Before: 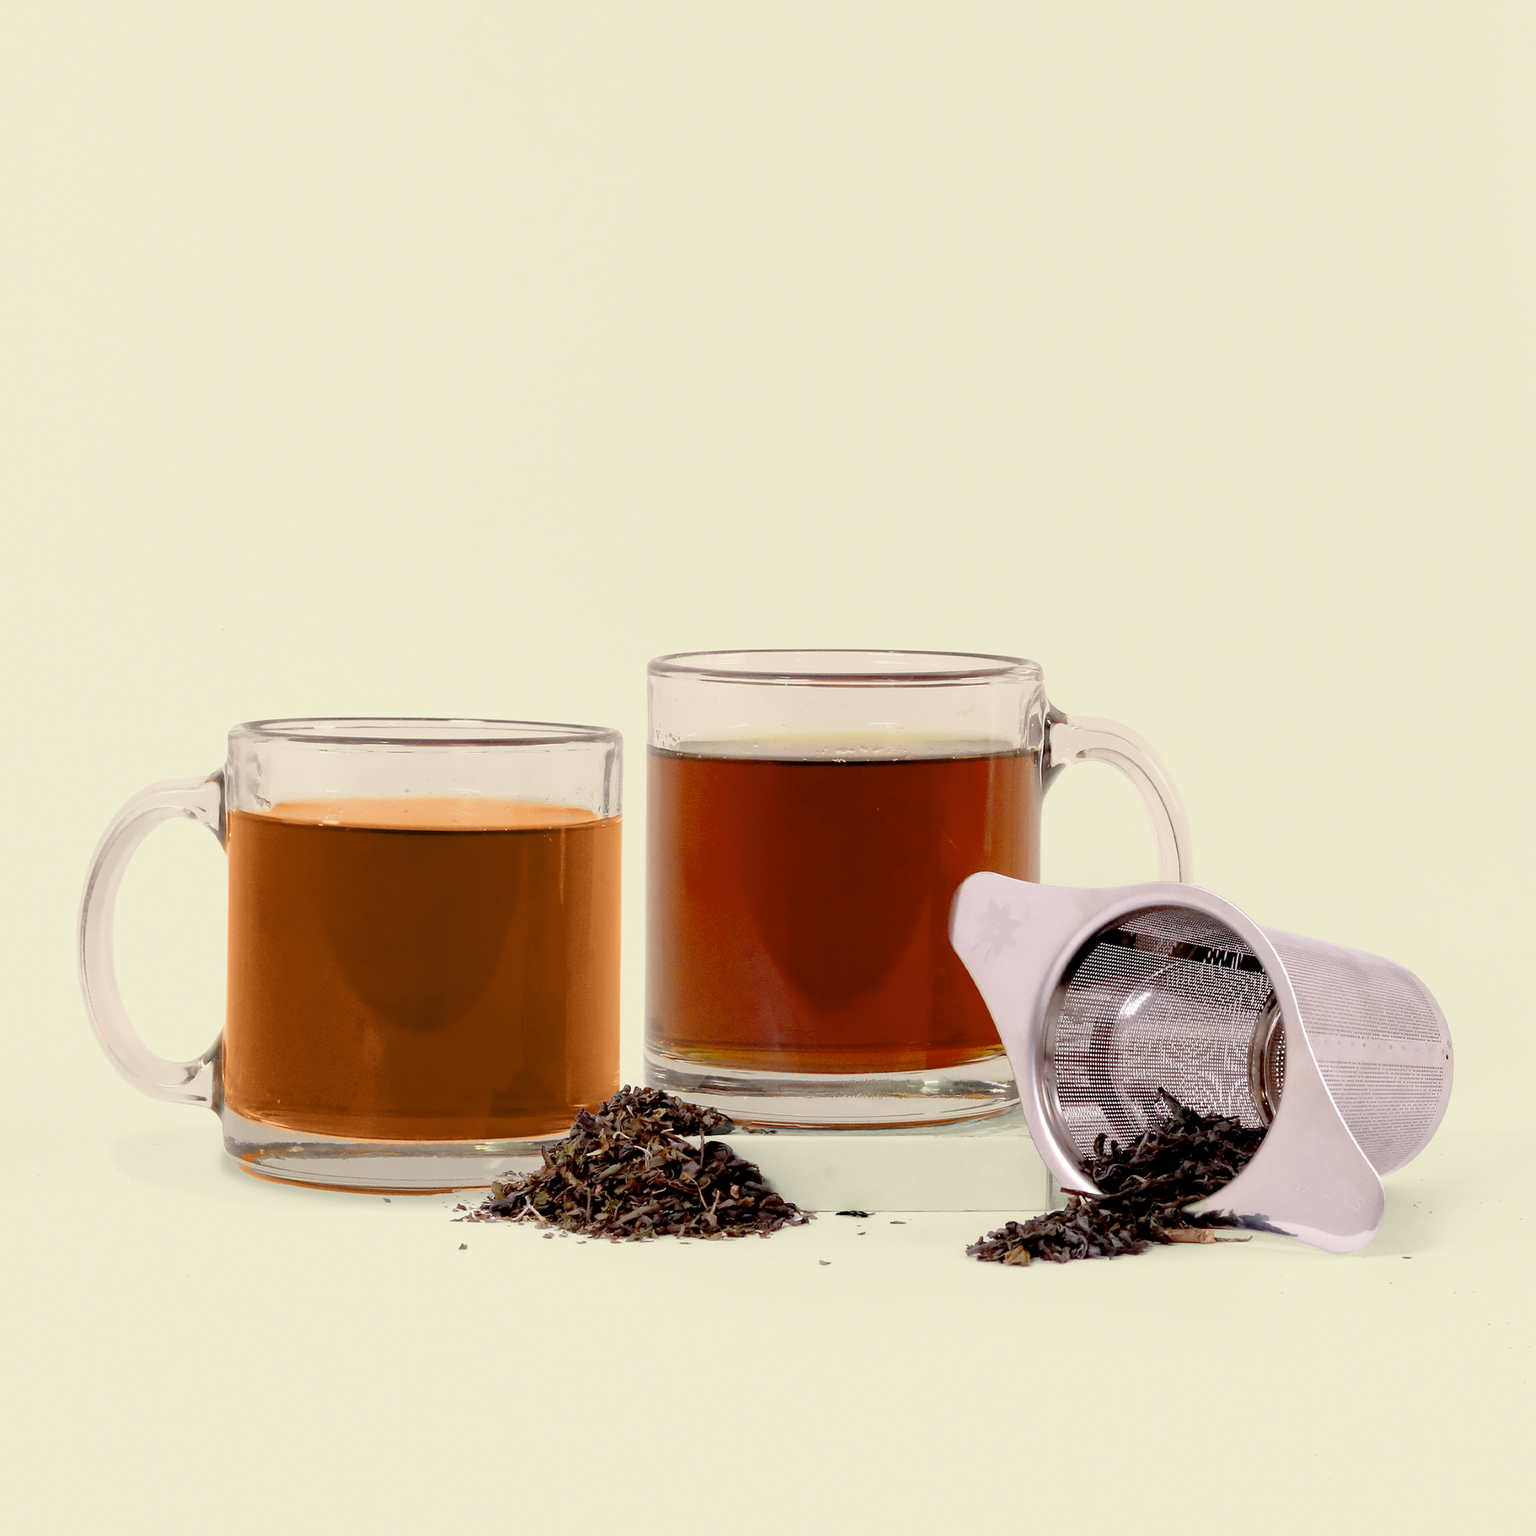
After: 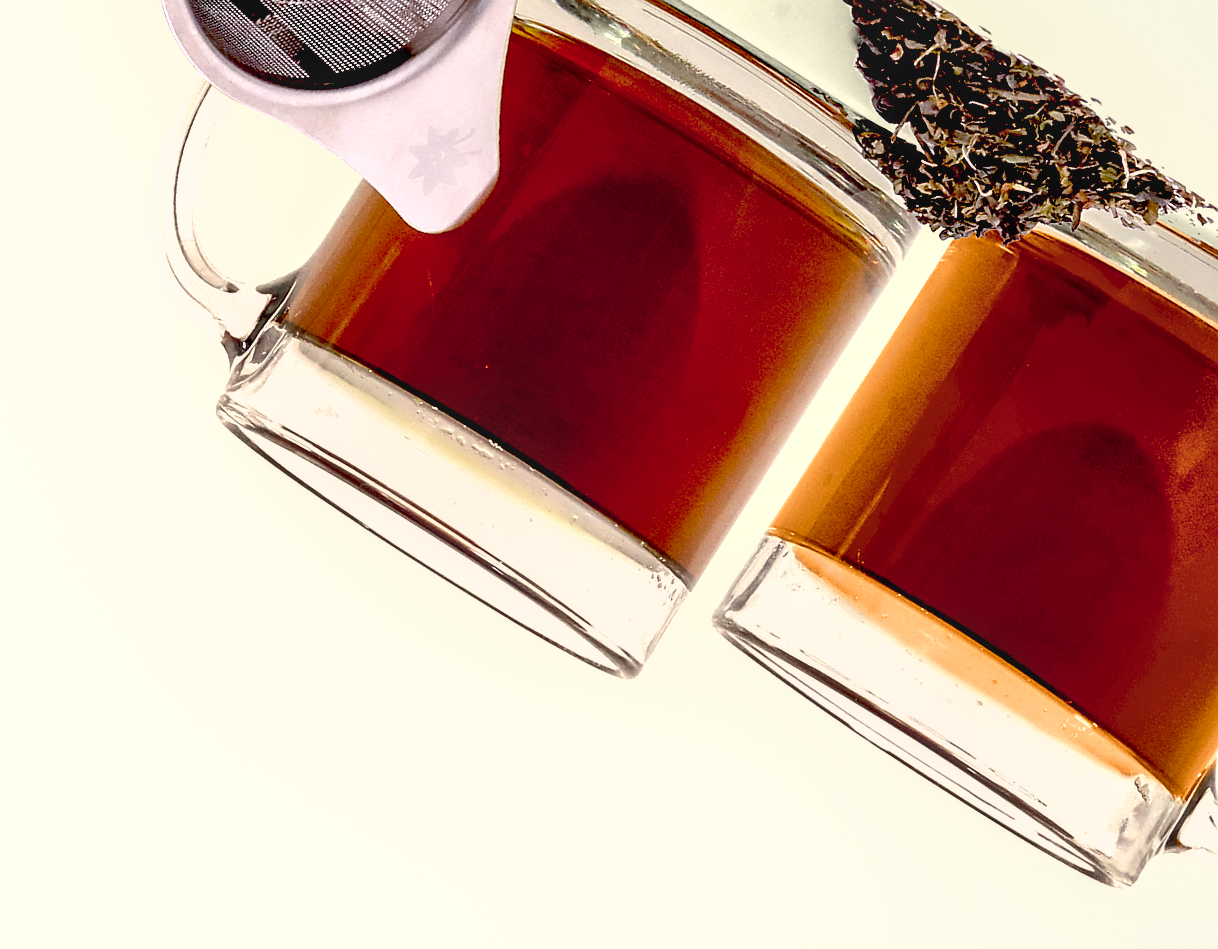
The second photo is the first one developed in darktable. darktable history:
color balance rgb: shadows lift › chroma 1.02%, shadows lift › hue 241.48°, power › chroma 0.476%, power › hue 259.84°, highlights gain › chroma 0.131%, highlights gain › hue 332.3°, perceptual saturation grading › global saturation 0.387%
sharpen: radius 1.939
crop and rotate: angle 147.92°, left 9.142%, top 15.661%, right 4.544%, bottom 17.077%
local contrast: on, module defaults
exposure: black level correction 0.041, exposure 0.5 EV, compensate highlight preservation false
levels: levels [0, 0.51, 1]
shadows and highlights: white point adjustment 1.01, soften with gaussian
